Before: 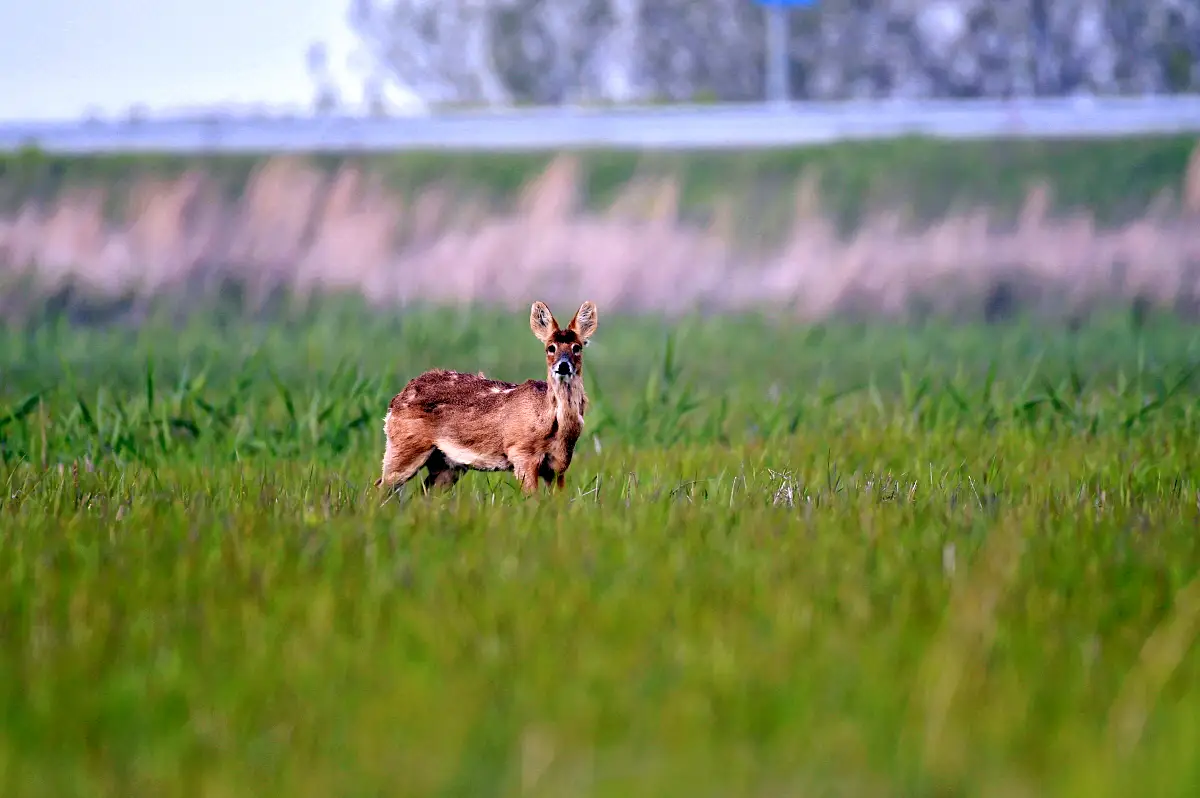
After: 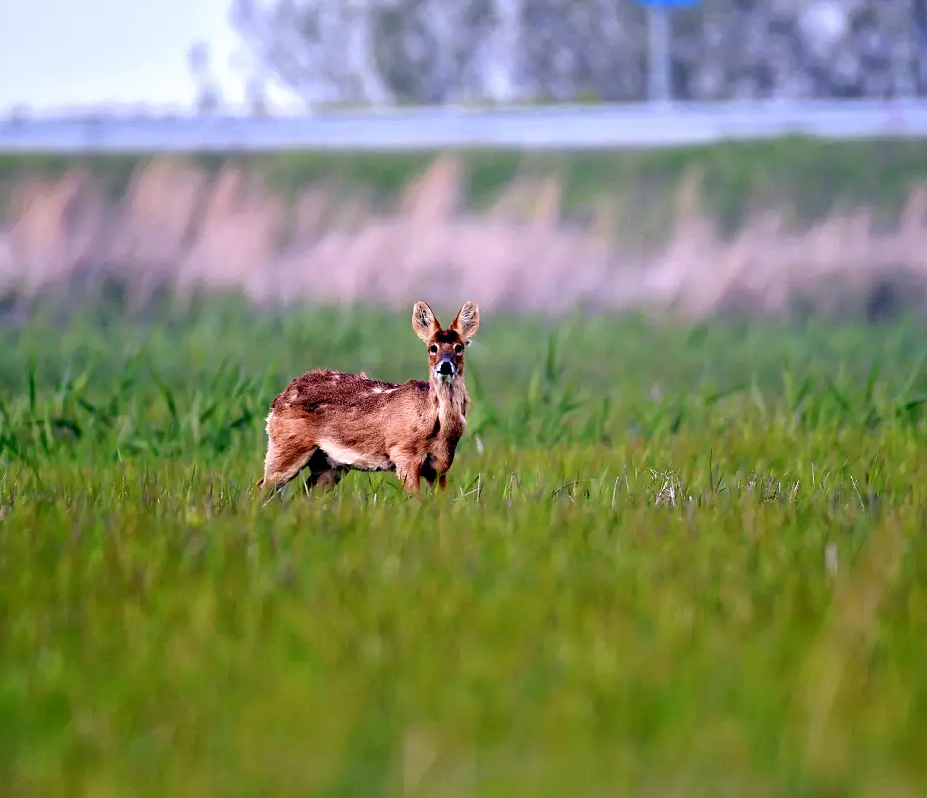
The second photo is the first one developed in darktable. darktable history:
crop: left 9.851%, right 12.856%
